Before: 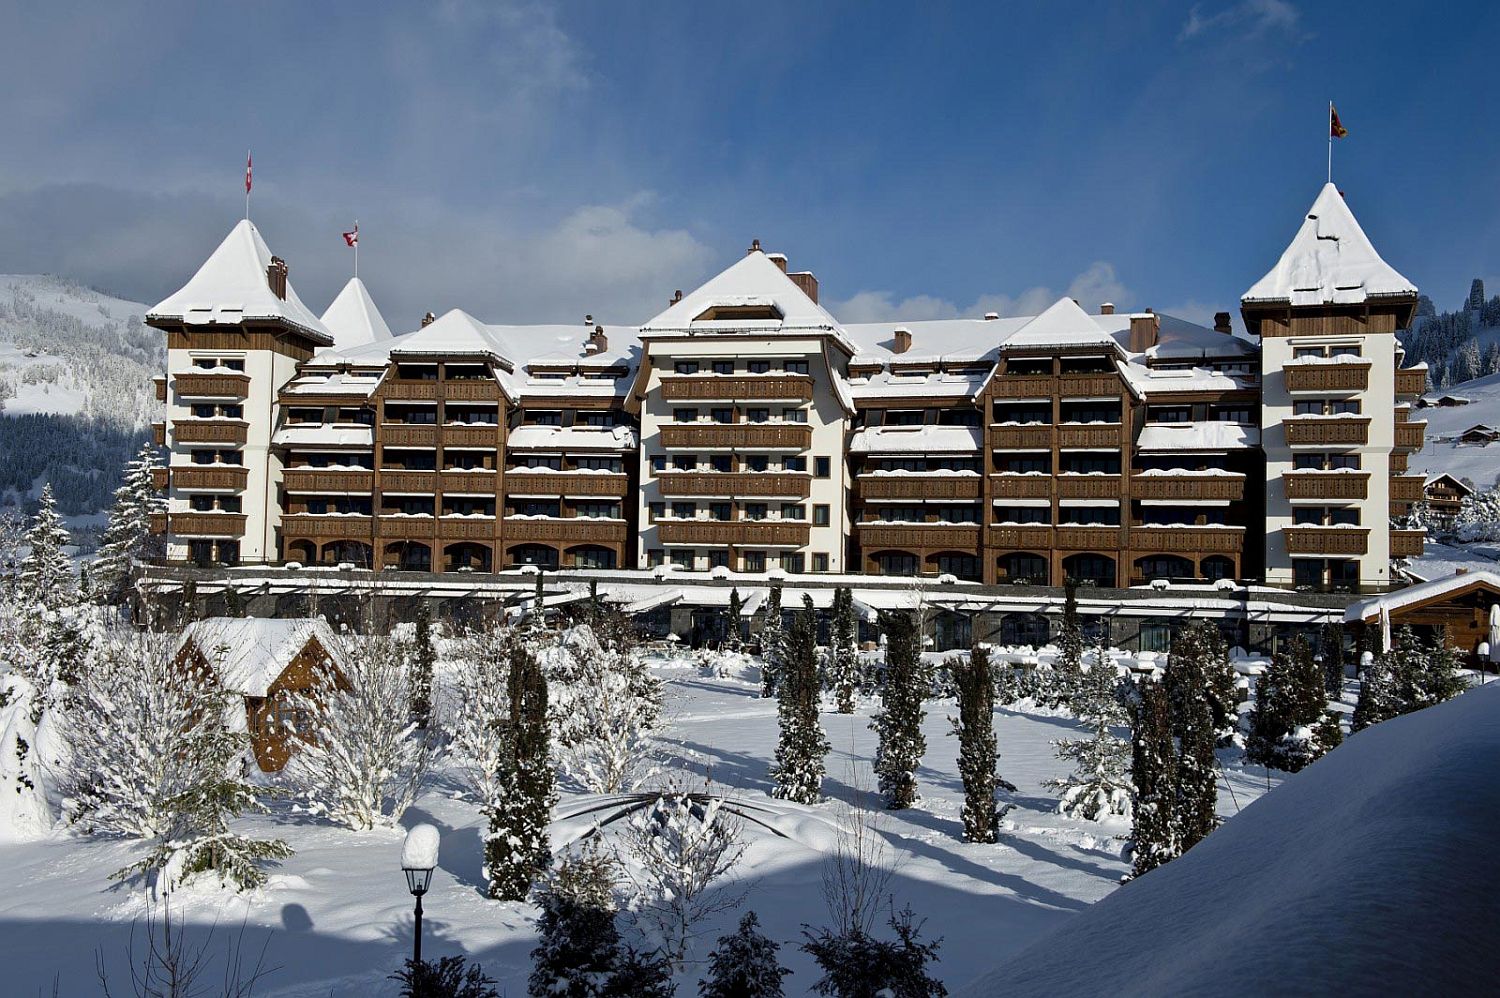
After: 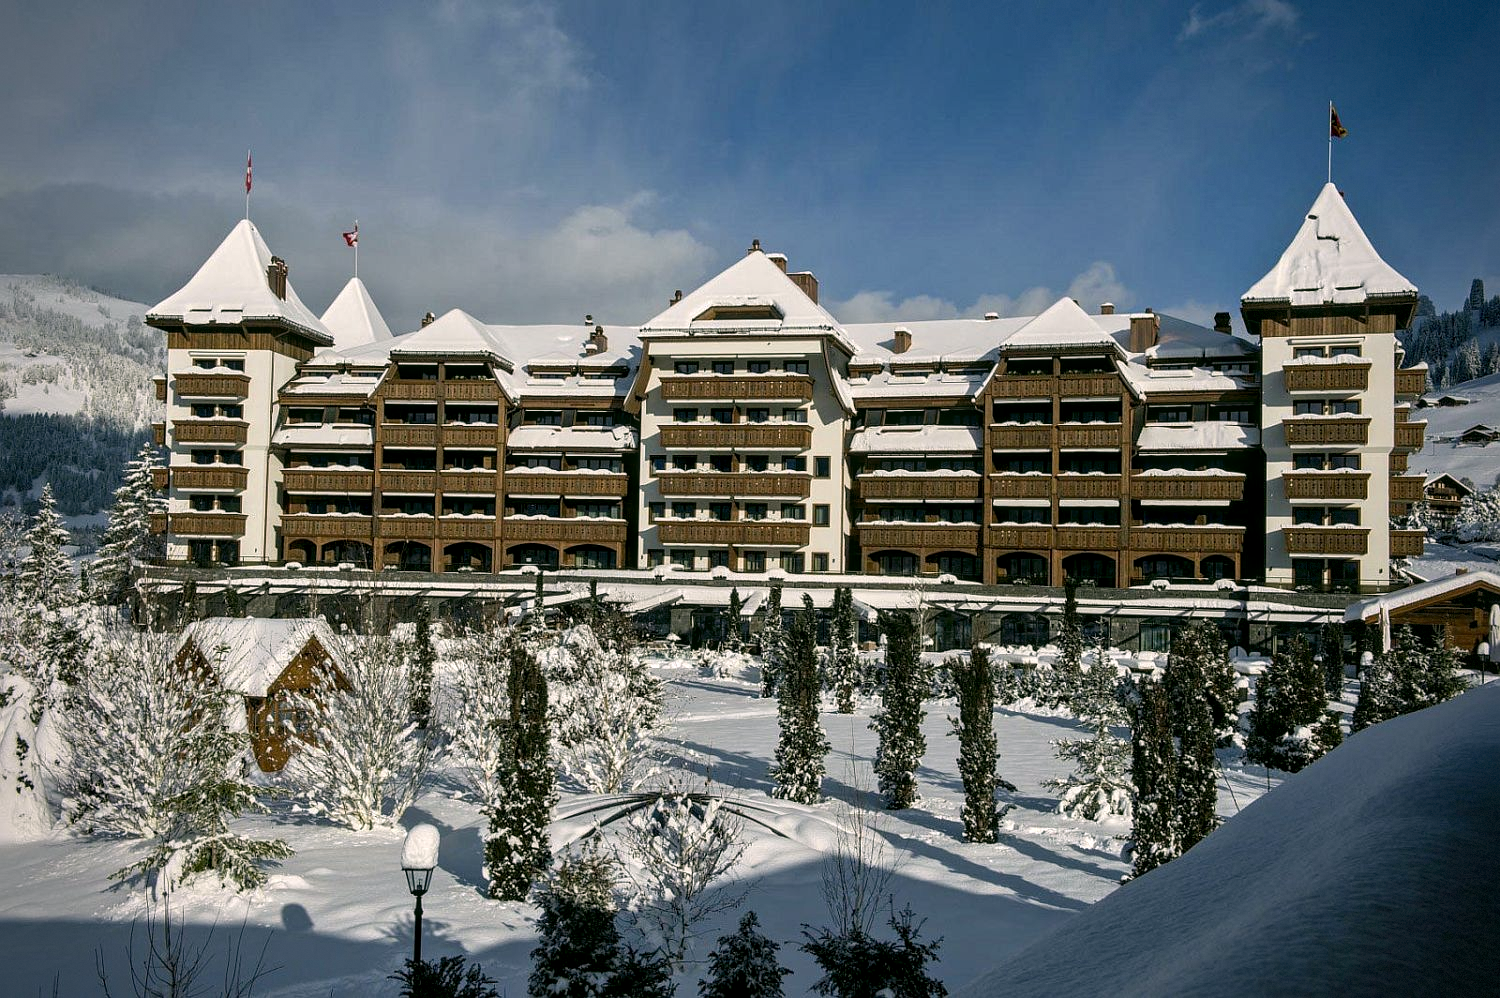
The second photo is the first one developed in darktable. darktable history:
color correction: highlights a* 3.93, highlights b* 4.94, shadows a* -7.02, shadows b* 5.08
vignetting: fall-off start 71.41%, brightness -0.382, saturation 0.004, dithering 8-bit output
local contrast: detail 130%
